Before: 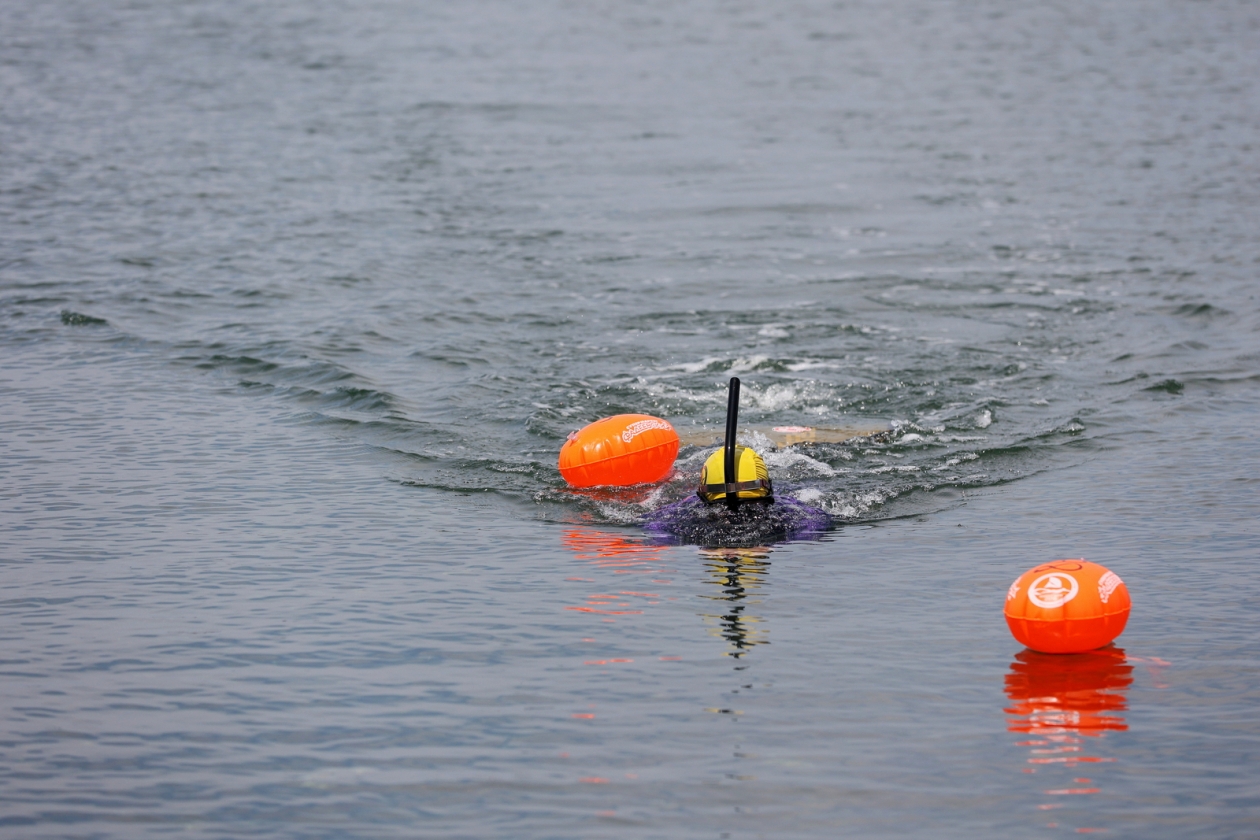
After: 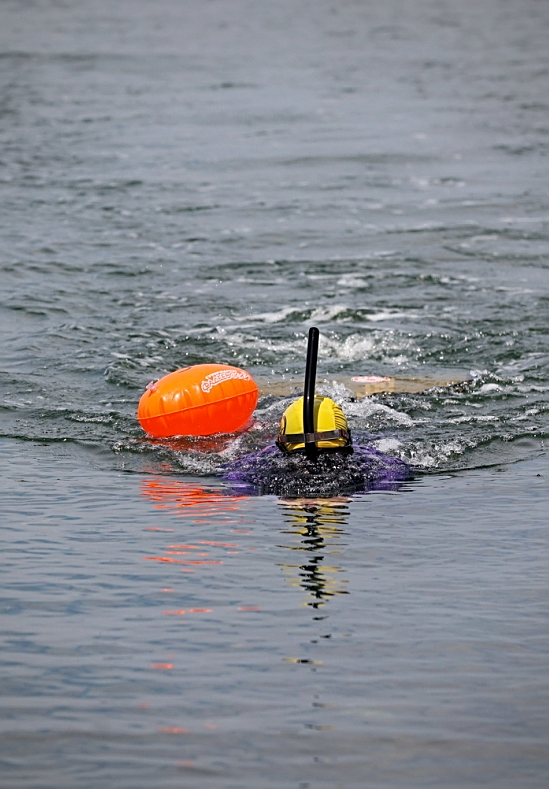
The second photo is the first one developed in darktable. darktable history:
crop: left 33.435%, top 6%, right 22.915%
vignetting: fall-off start 74.3%, fall-off radius 65.9%, unbound false
sharpen: on, module defaults
haze removal: compatibility mode true, adaptive false
